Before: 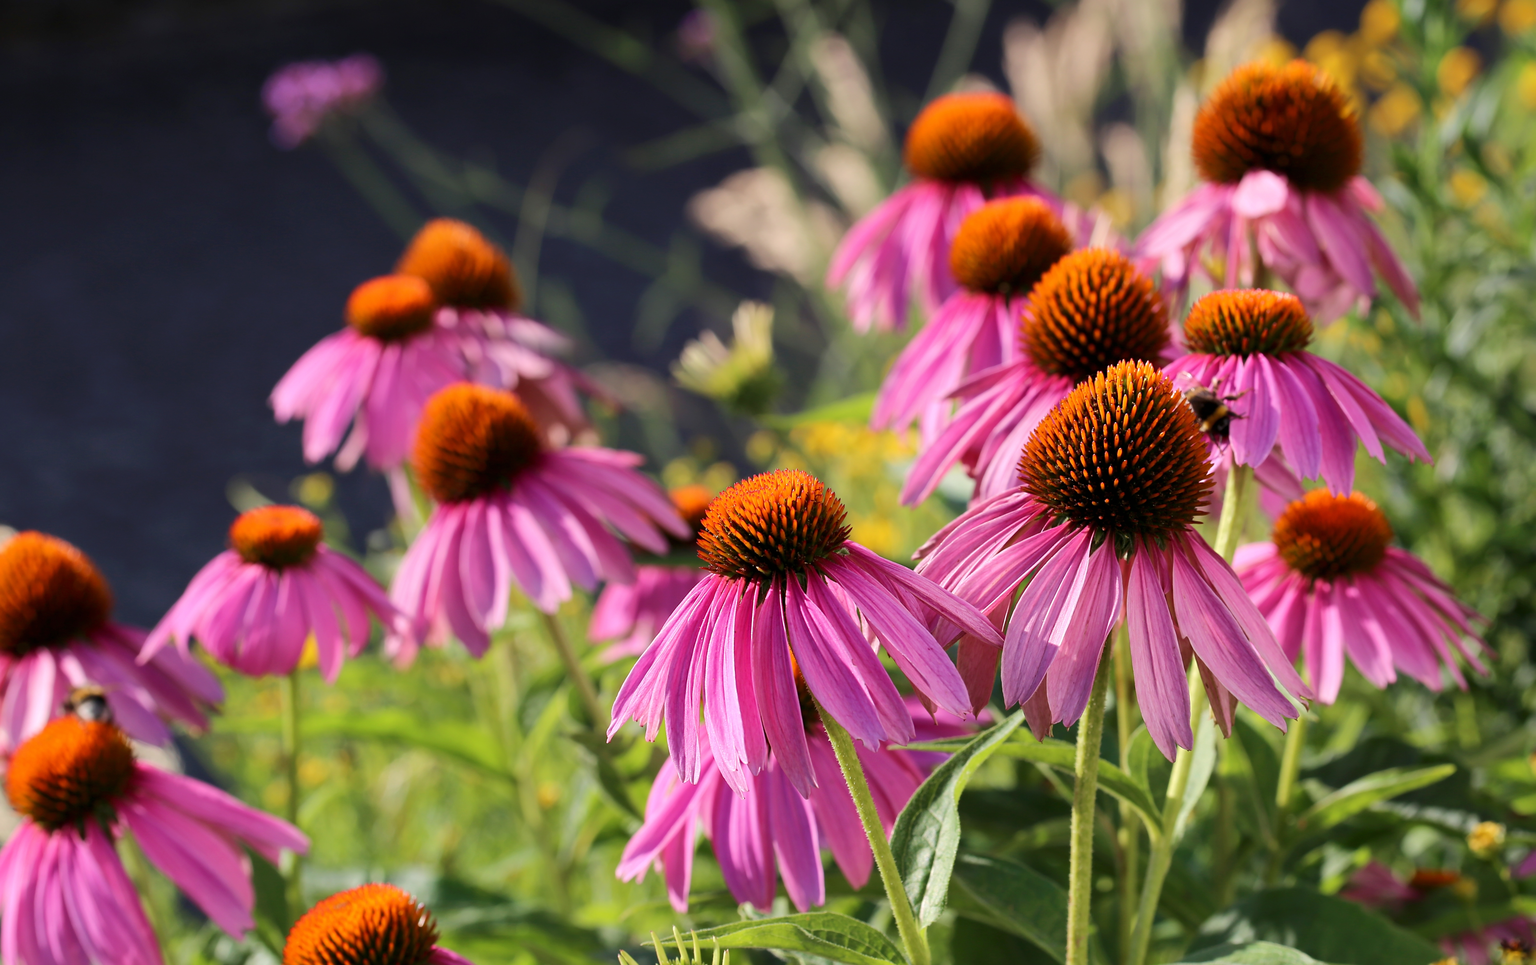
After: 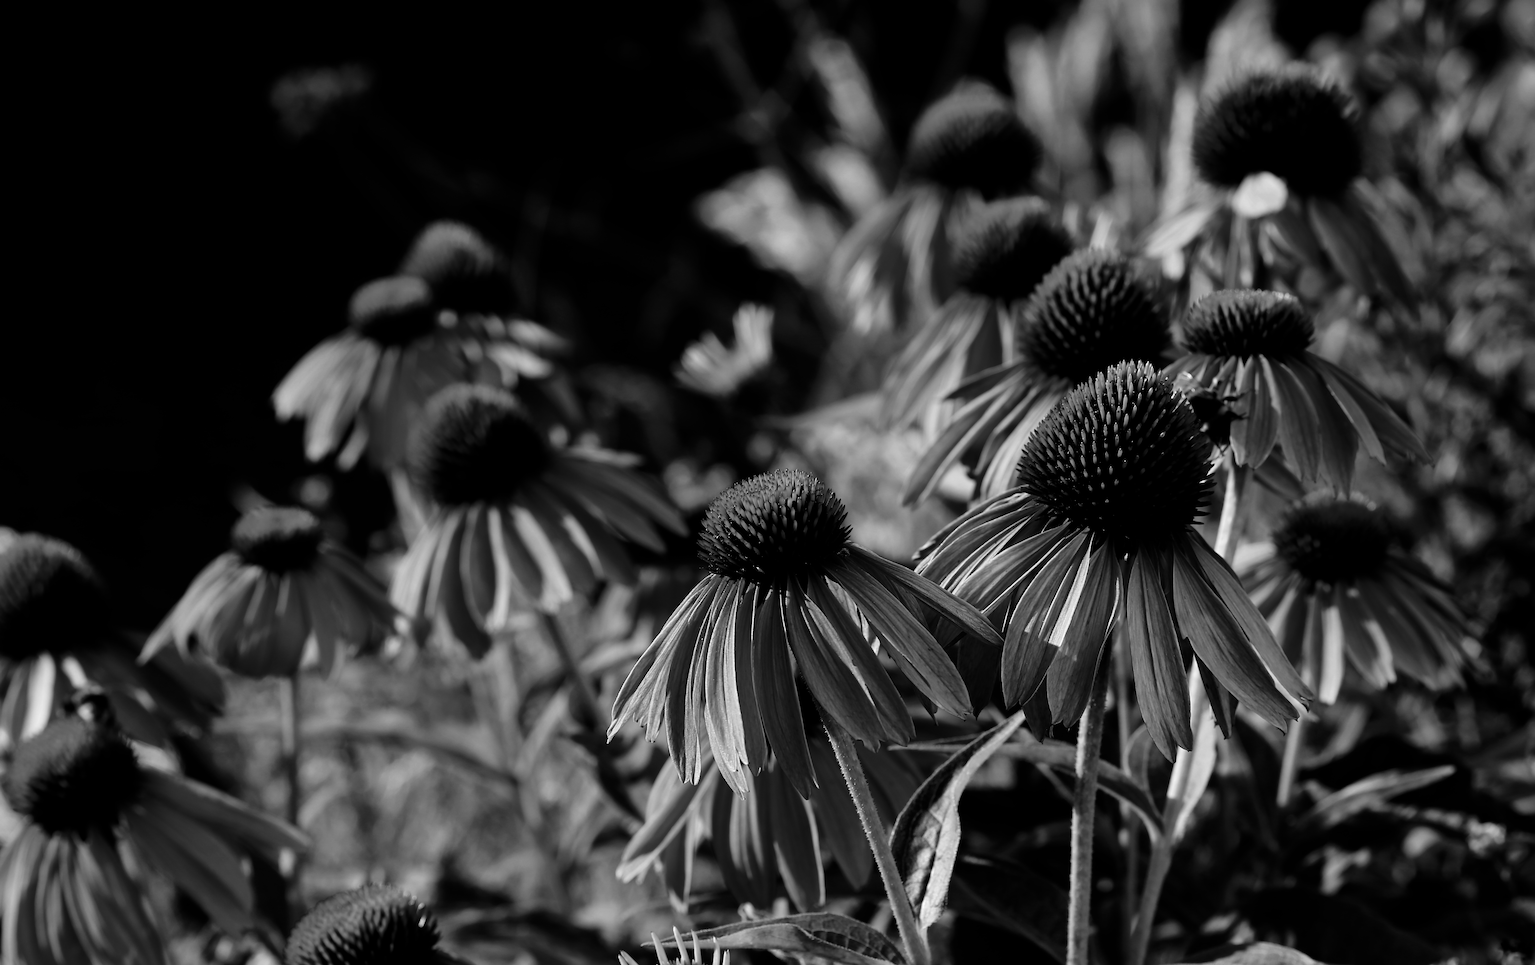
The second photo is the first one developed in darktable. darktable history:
base curve: curves: ch0 [(0, 0) (0.036, 0.025) (0.121, 0.166) (0.206, 0.329) (0.605, 0.79) (1, 1)], preserve colors none
contrast brightness saturation: contrast 0.02, brightness -1, saturation -1
